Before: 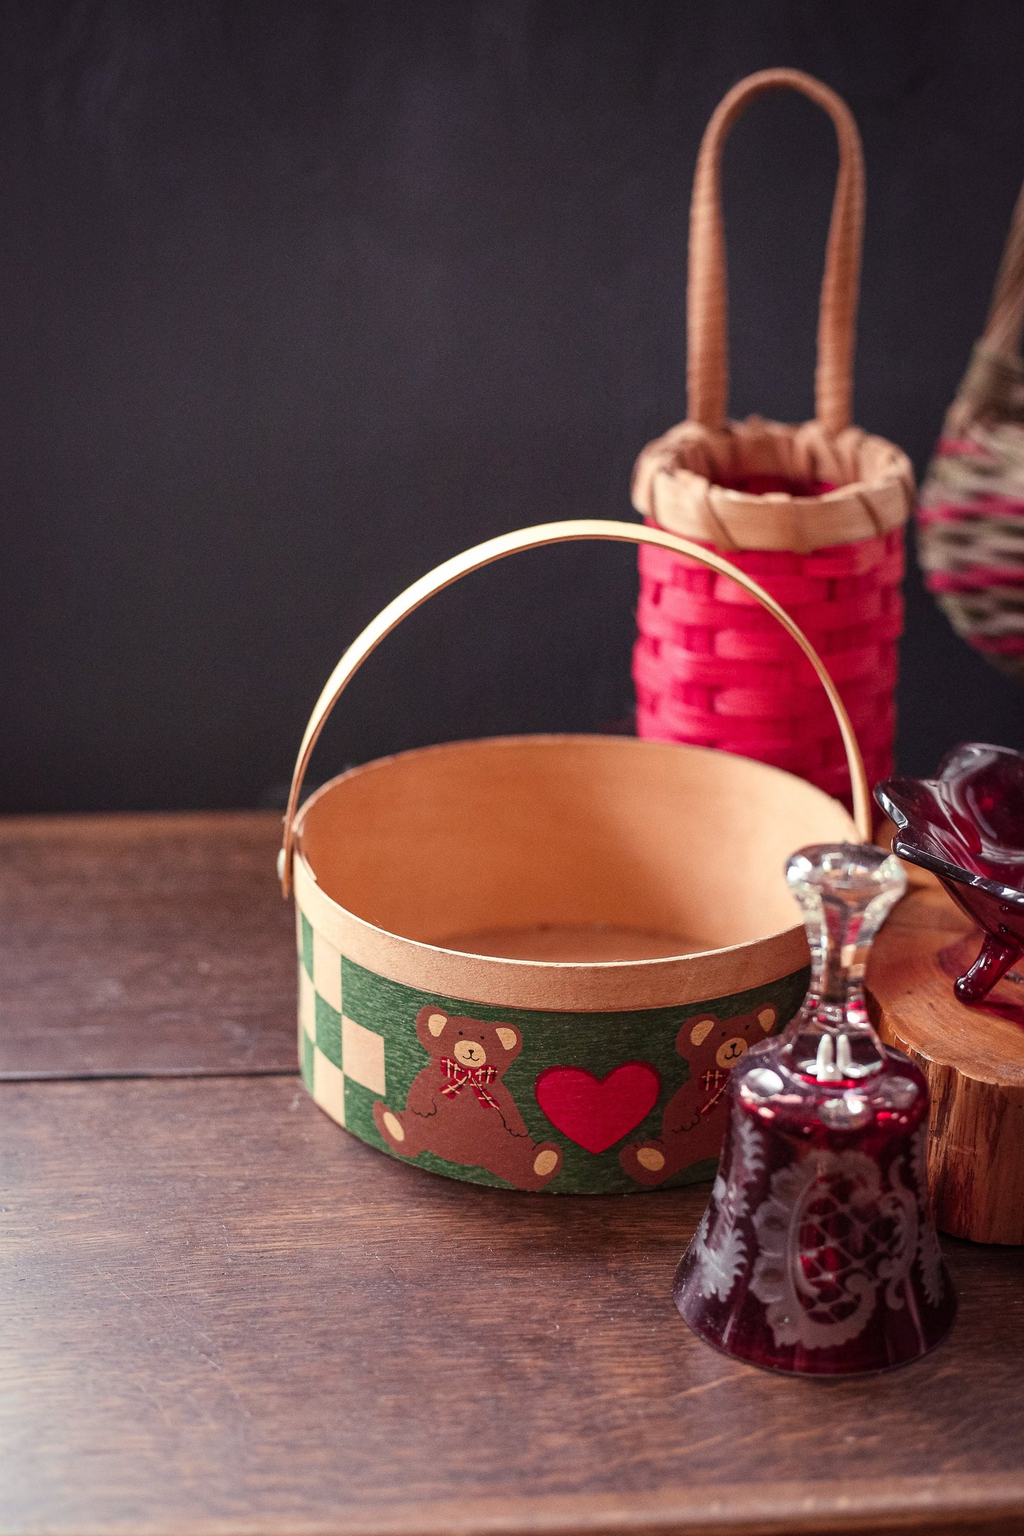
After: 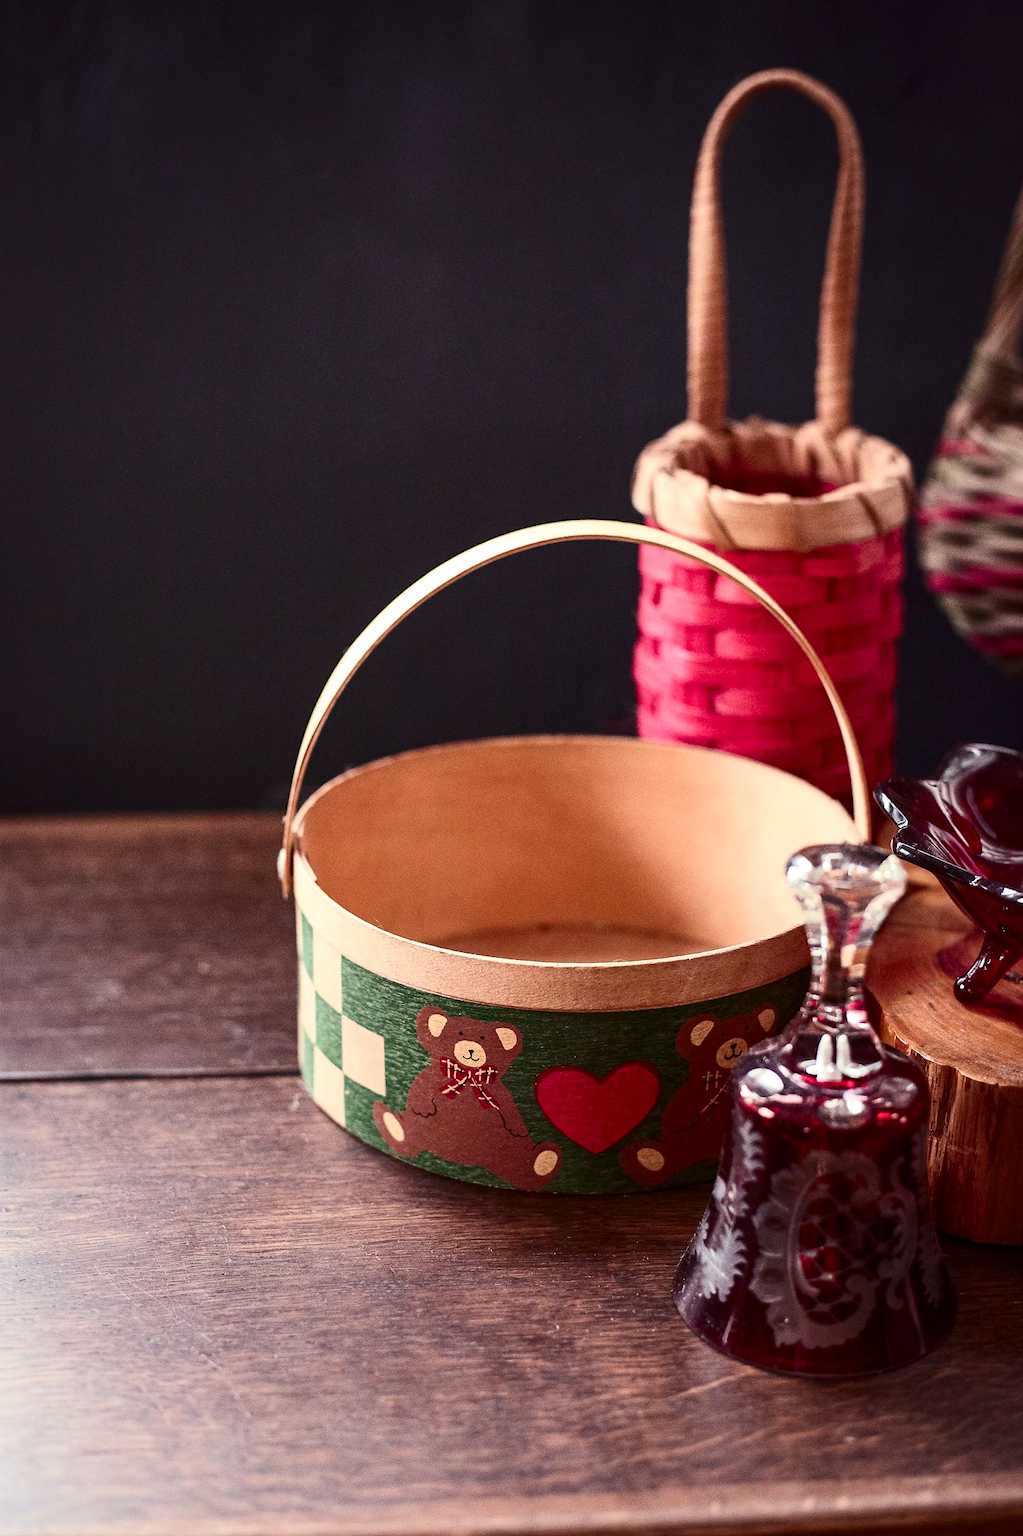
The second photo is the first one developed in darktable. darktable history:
contrast brightness saturation: contrast 0.288
